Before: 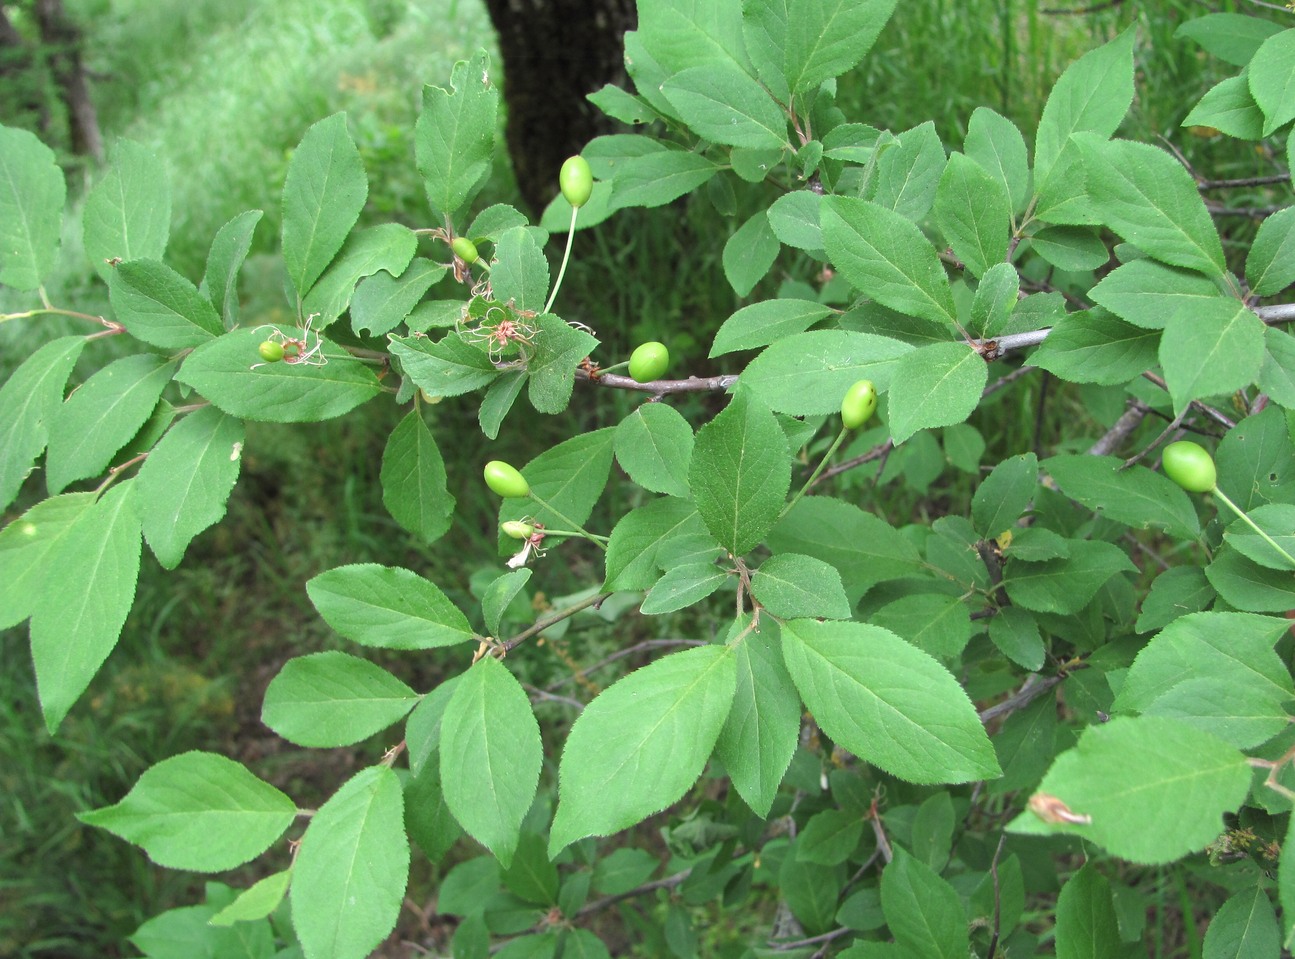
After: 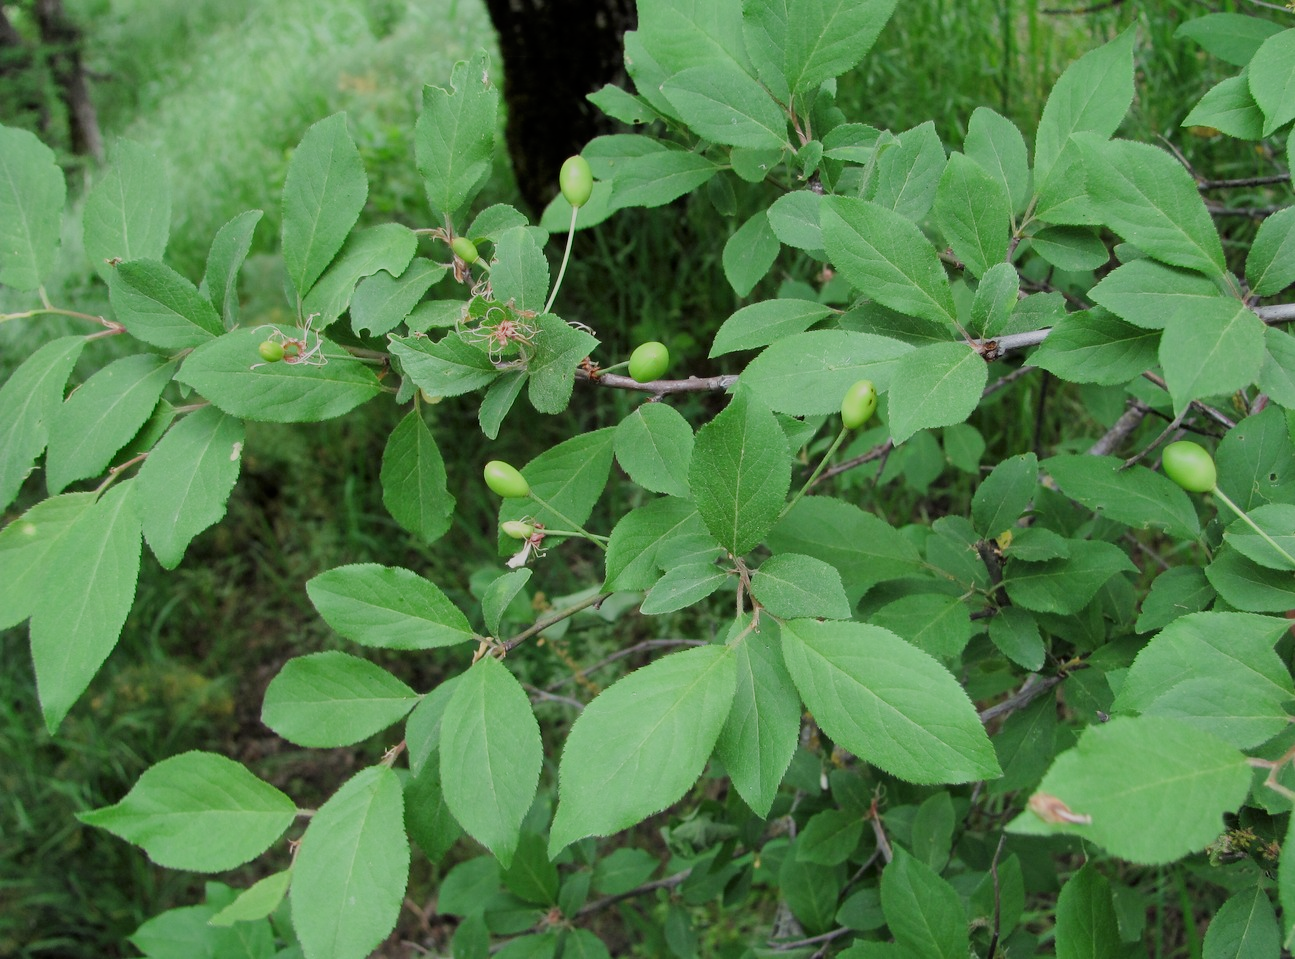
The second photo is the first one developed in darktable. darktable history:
filmic rgb: black relative exposure -9.22 EV, white relative exposure 6.77 EV, hardness 3.07, contrast 1.05
contrast brightness saturation: brightness -0.09
